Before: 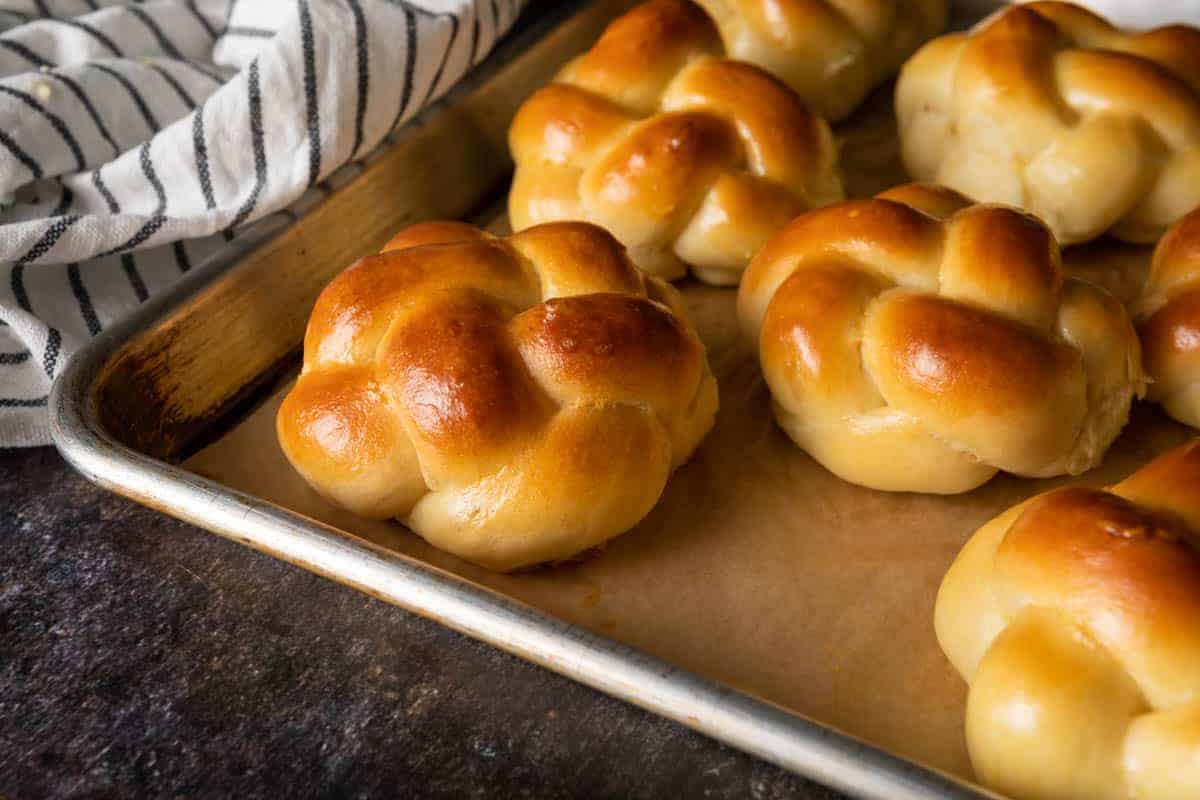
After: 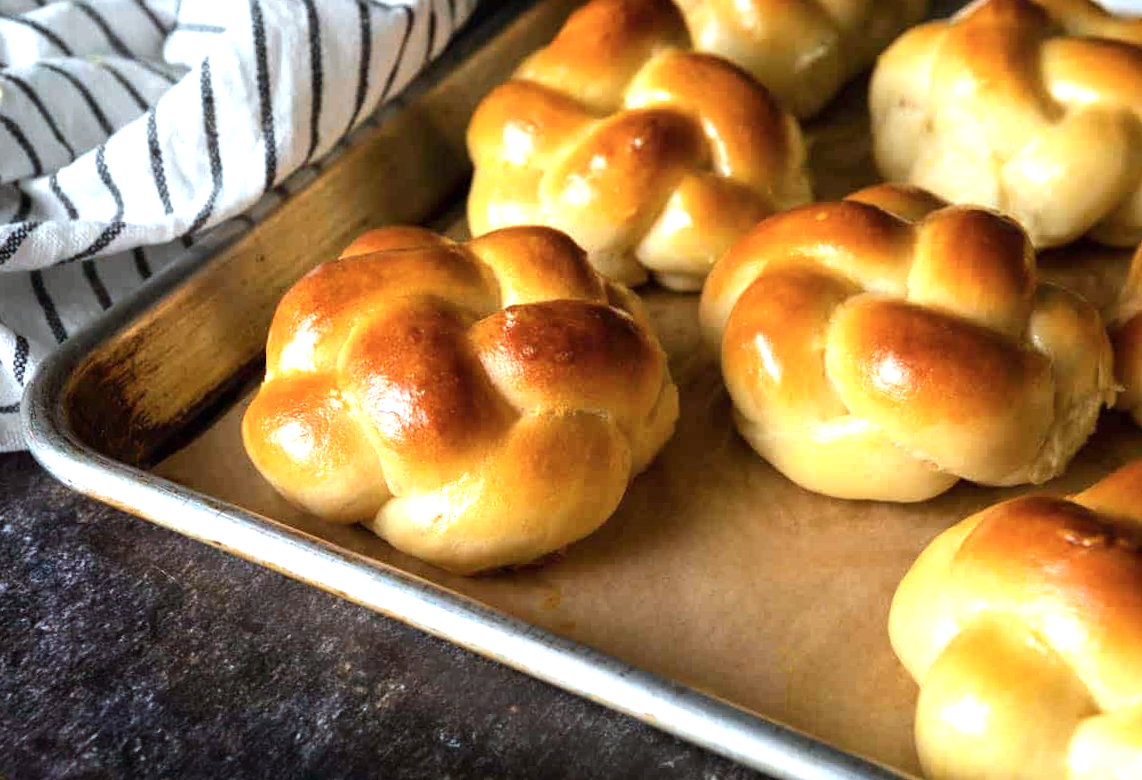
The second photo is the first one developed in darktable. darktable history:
rotate and perspective: rotation 0.074°, lens shift (vertical) 0.096, lens shift (horizontal) -0.041, crop left 0.043, crop right 0.952, crop top 0.024, crop bottom 0.979
exposure: black level correction 0, exposure 0.5 EV, compensate highlight preservation false
color calibration: illuminant F (fluorescent), F source F9 (Cool White Deluxe 4150 K) – high CRI, x 0.374, y 0.373, temperature 4158.34 K
tone equalizer: -8 EV -0.417 EV, -7 EV -0.389 EV, -6 EV -0.333 EV, -5 EV -0.222 EV, -3 EV 0.222 EV, -2 EV 0.333 EV, -1 EV 0.389 EV, +0 EV 0.417 EV, edges refinement/feathering 500, mask exposure compensation -1.25 EV, preserve details no
